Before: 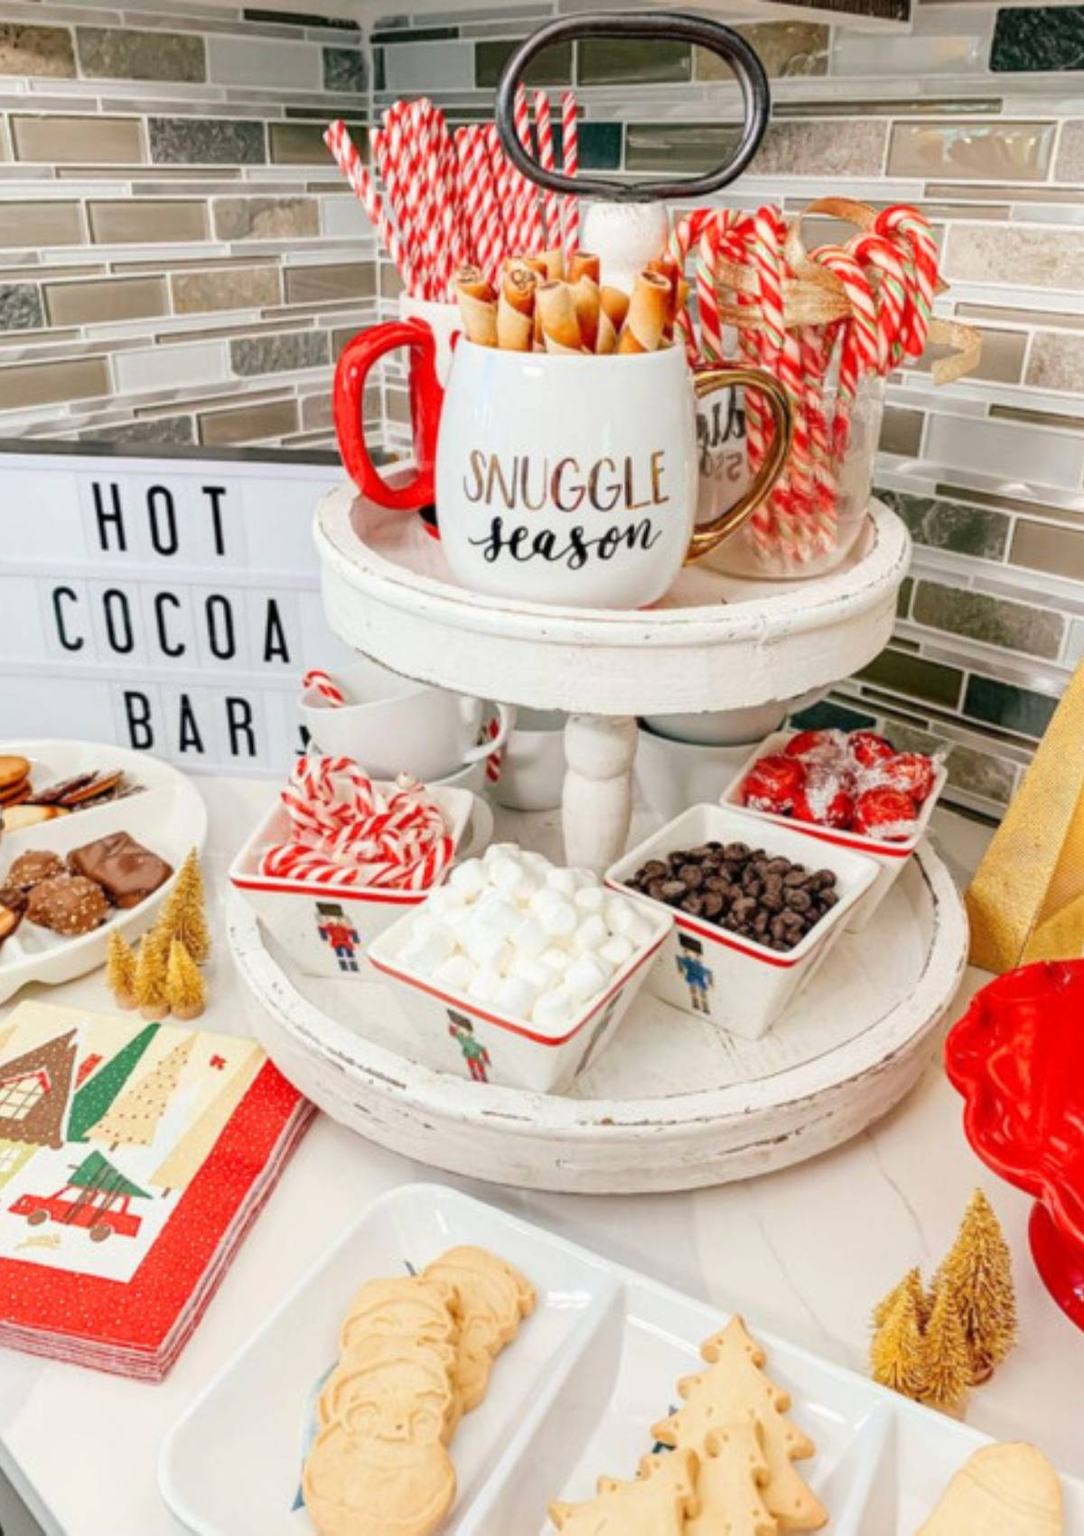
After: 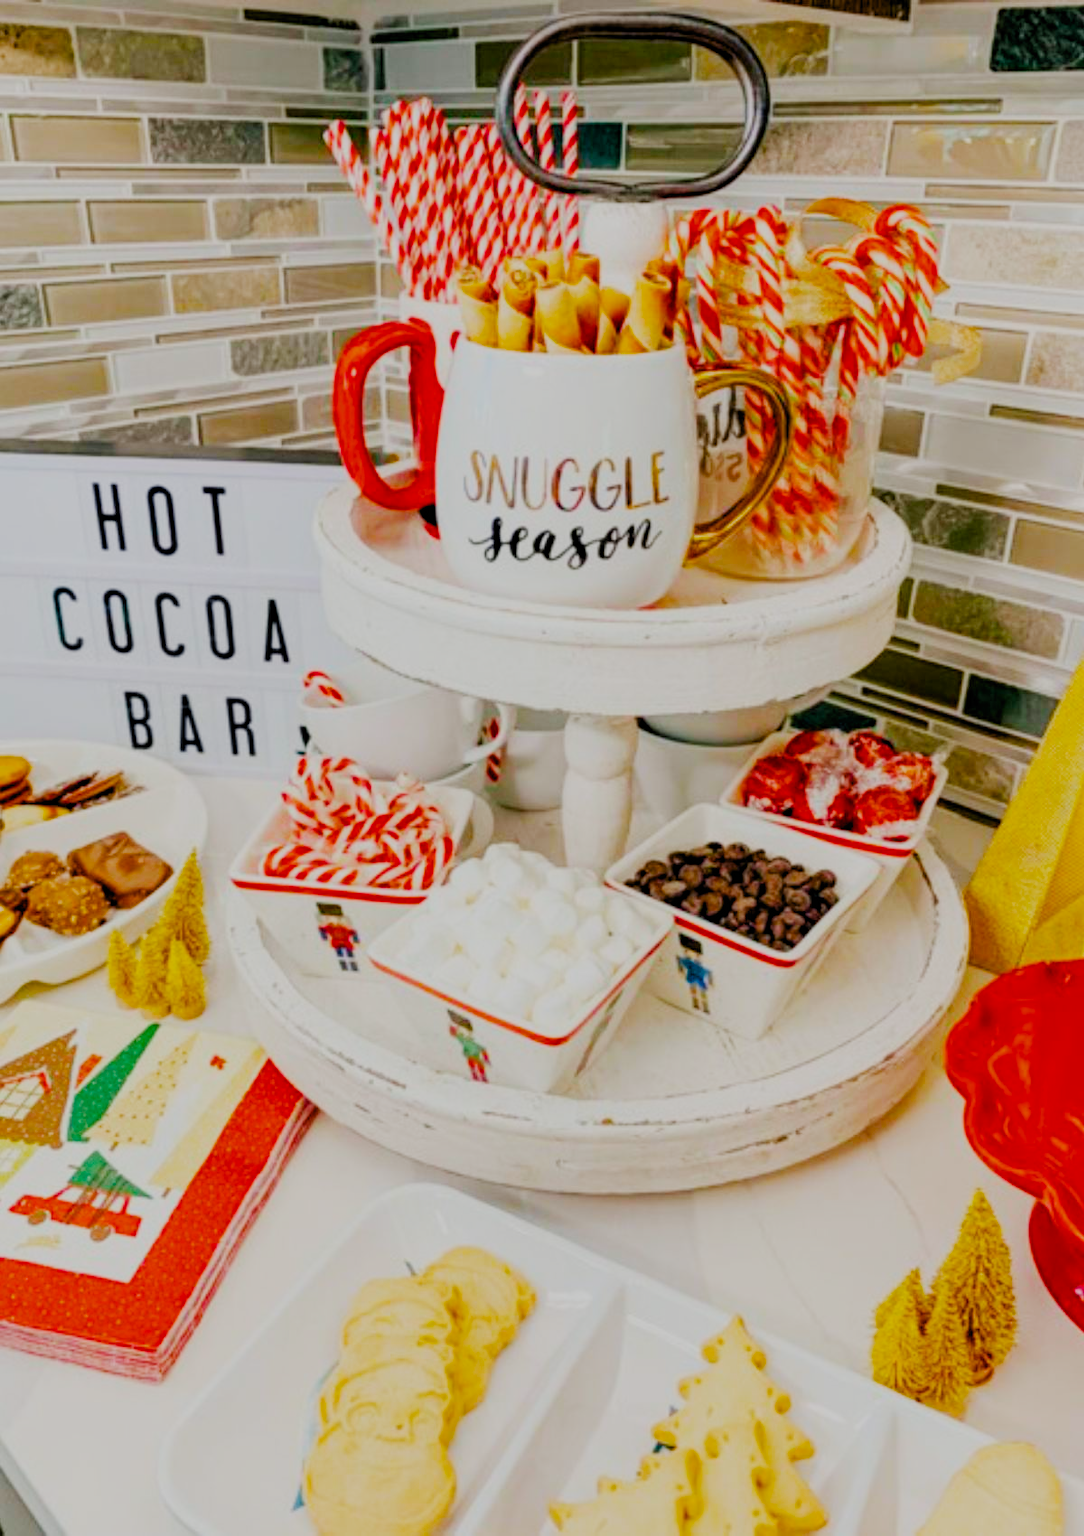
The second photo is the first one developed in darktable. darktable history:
filmic rgb: black relative exposure -7.16 EV, white relative exposure 5.34 EV, hardness 3.02, preserve chrominance no, color science v5 (2021), contrast in shadows safe, contrast in highlights safe
color balance rgb: shadows lift › hue 86.53°, global offset › luminance -0.506%, perceptual saturation grading › global saturation 30.7%, global vibrance 50.015%
